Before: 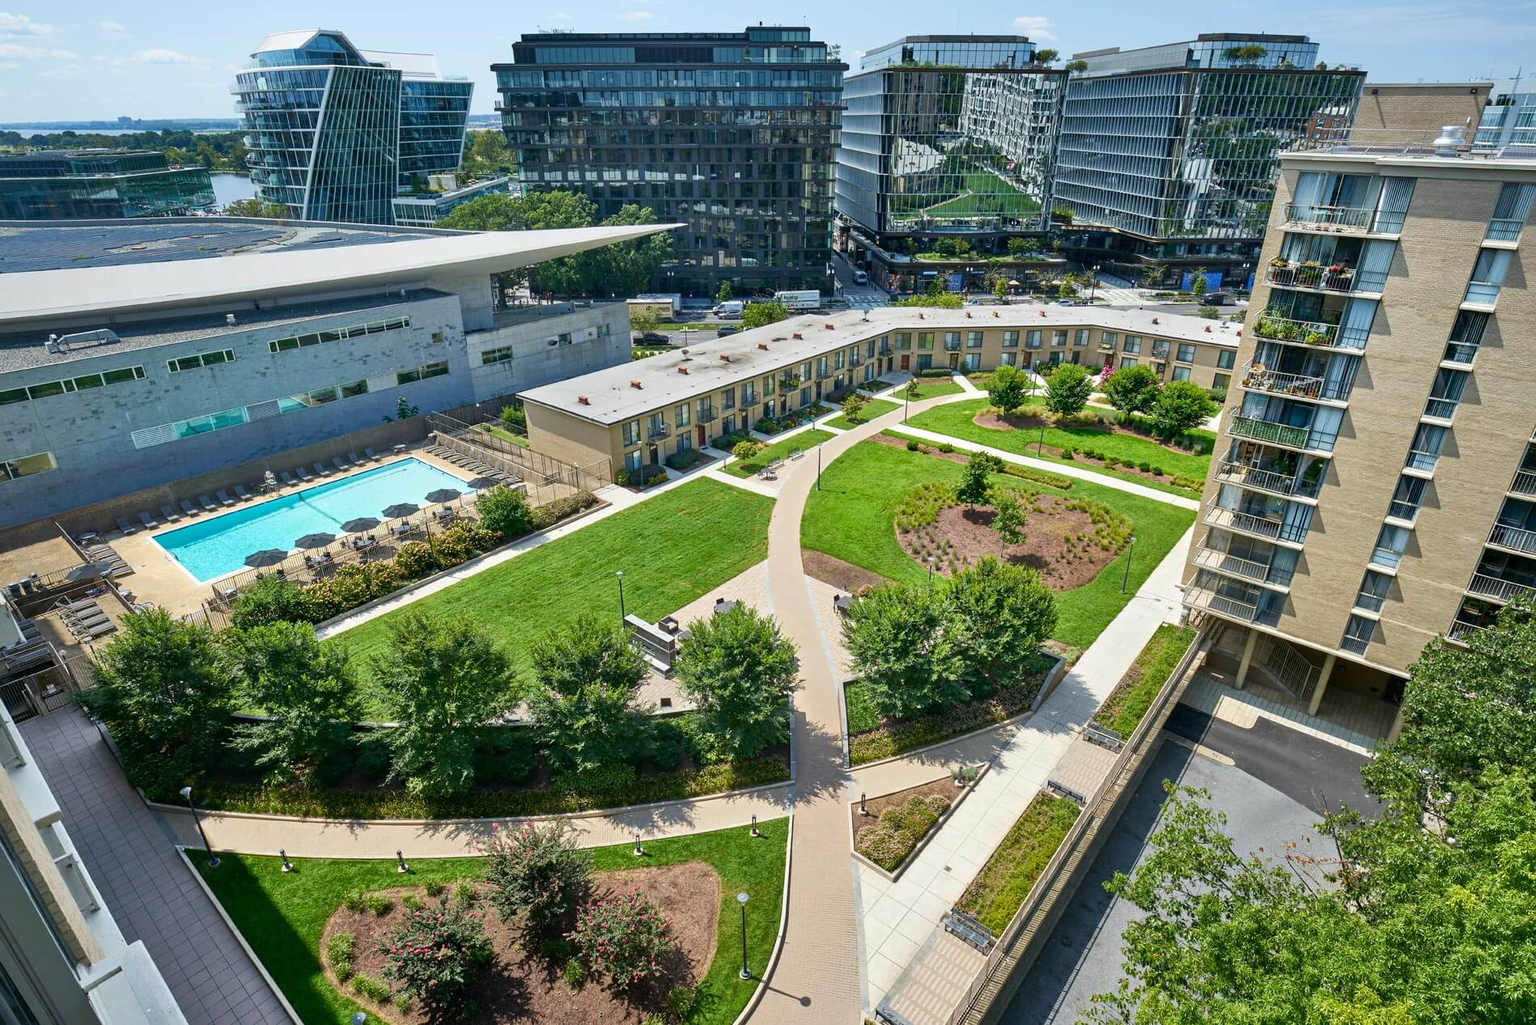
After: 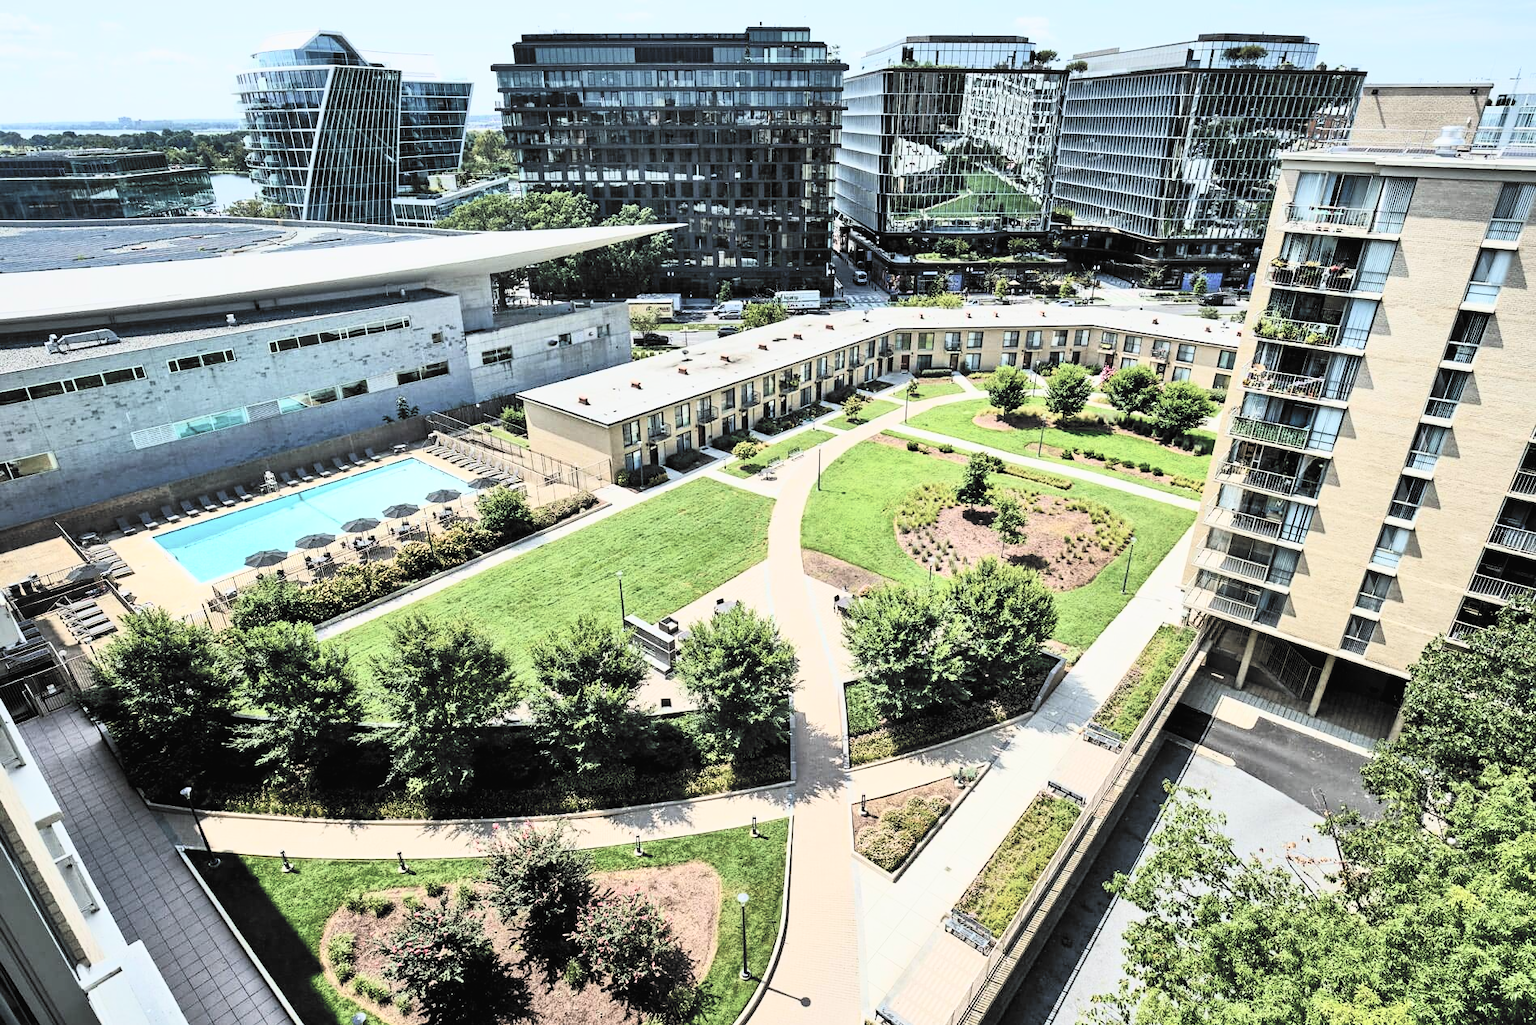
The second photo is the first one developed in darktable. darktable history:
contrast brightness saturation: contrast 0.438, brightness 0.552, saturation -0.193
filmic rgb: black relative exposure -5.14 EV, white relative exposure 4 EV, hardness 2.9, contrast 1.189, highlights saturation mix -31.12%, color science v6 (2022)
